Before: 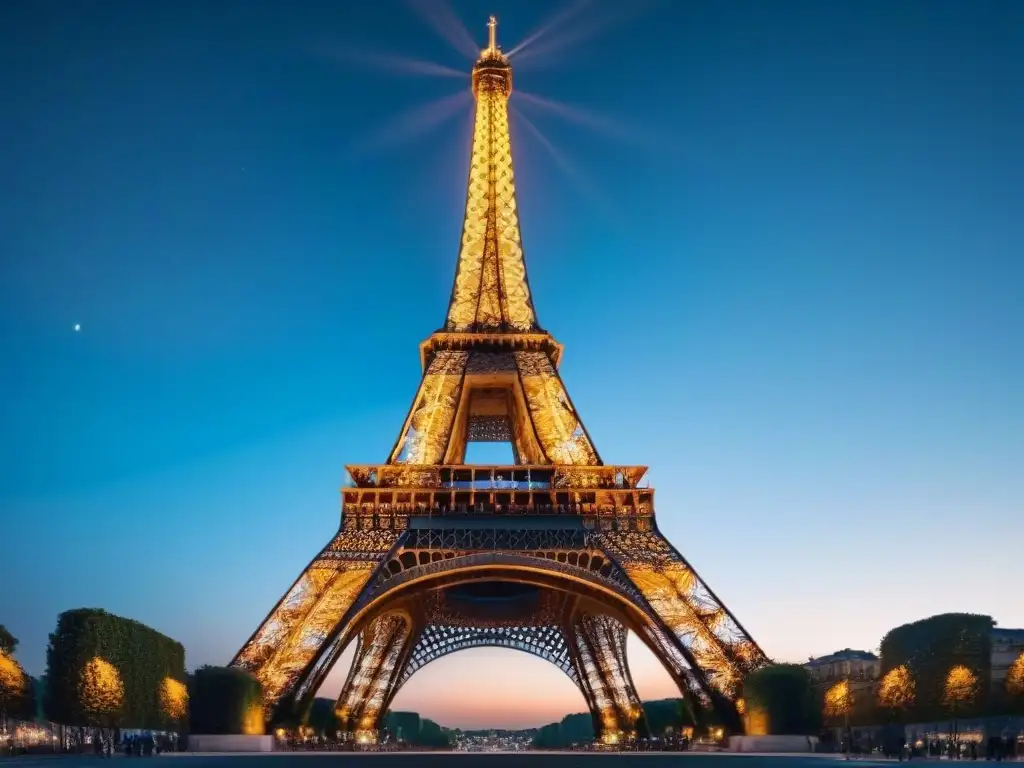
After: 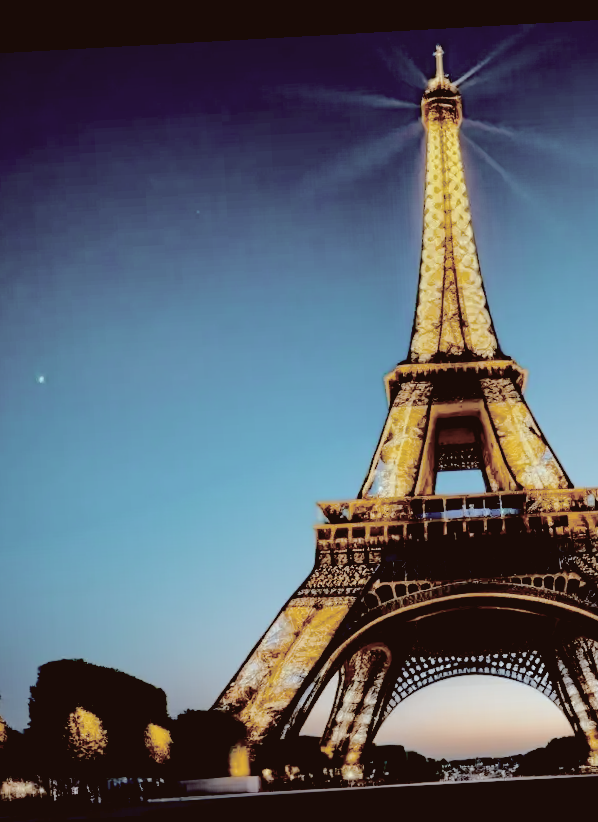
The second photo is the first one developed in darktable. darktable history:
base curve: curves: ch0 [(0, 0) (0.826, 0.587) (1, 1)]
crop: left 5.114%, right 38.589%
exposure: black level correction 0.056, compensate highlight preservation false
tone curve: curves: ch0 [(0, 0.011) (0.104, 0.085) (0.236, 0.234) (0.398, 0.507) (0.498, 0.621) (0.65, 0.757) (0.835, 0.883) (1, 0.961)]; ch1 [(0, 0) (0.353, 0.344) (0.43, 0.401) (0.479, 0.476) (0.502, 0.502) (0.54, 0.542) (0.602, 0.613) (0.638, 0.668) (0.693, 0.727) (1, 1)]; ch2 [(0, 0) (0.34, 0.314) (0.434, 0.43) (0.5, 0.506) (0.521, 0.54) (0.54, 0.56) (0.595, 0.613) (0.644, 0.729) (1, 1)], color space Lab, independent channels, preserve colors none
contrast brightness saturation: brightness 0.18, saturation -0.5
color balance: lift [1.001, 1.007, 1, 0.993], gamma [1.023, 1.026, 1.01, 0.974], gain [0.964, 1.059, 1.073, 0.927]
color calibration: output R [1.063, -0.012, -0.003, 0], output G [0, 1.022, 0.021, 0], output B [-0.079, 0.047, 1, 0], illuminant custom, x 0.389, y 0.387, temperature 3838.64 K
rotate and perspective: rotation -3.18°, automatic cropping off
